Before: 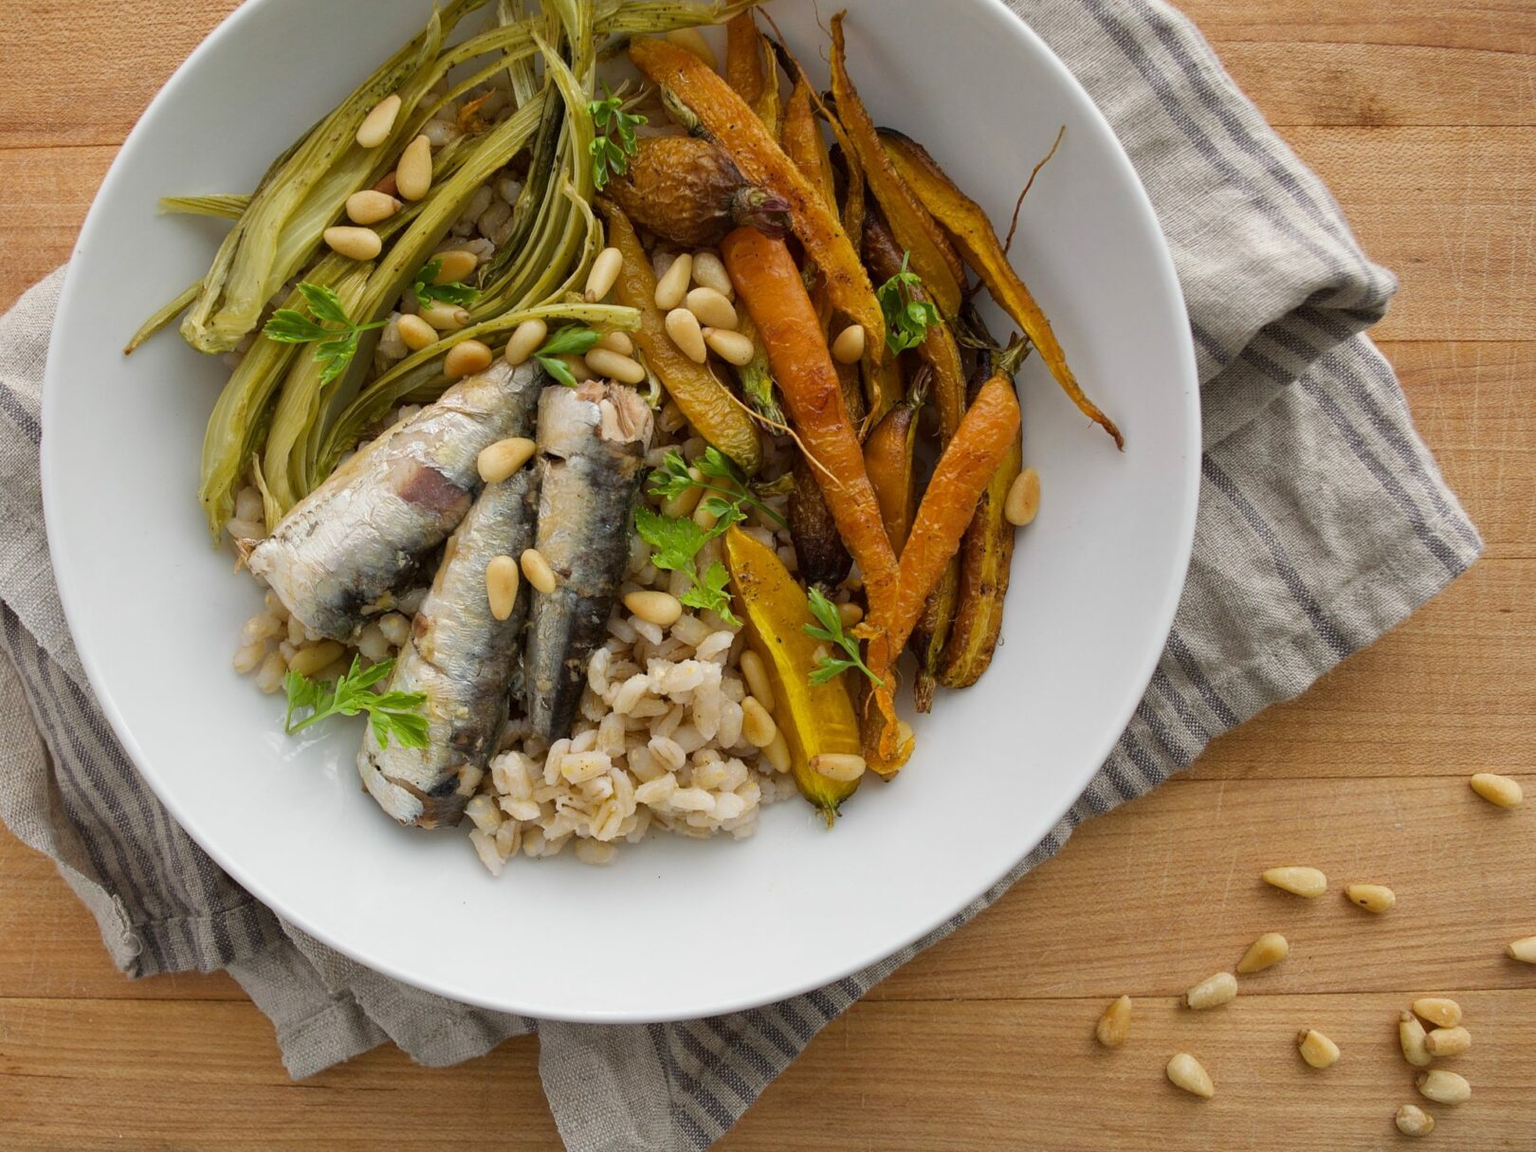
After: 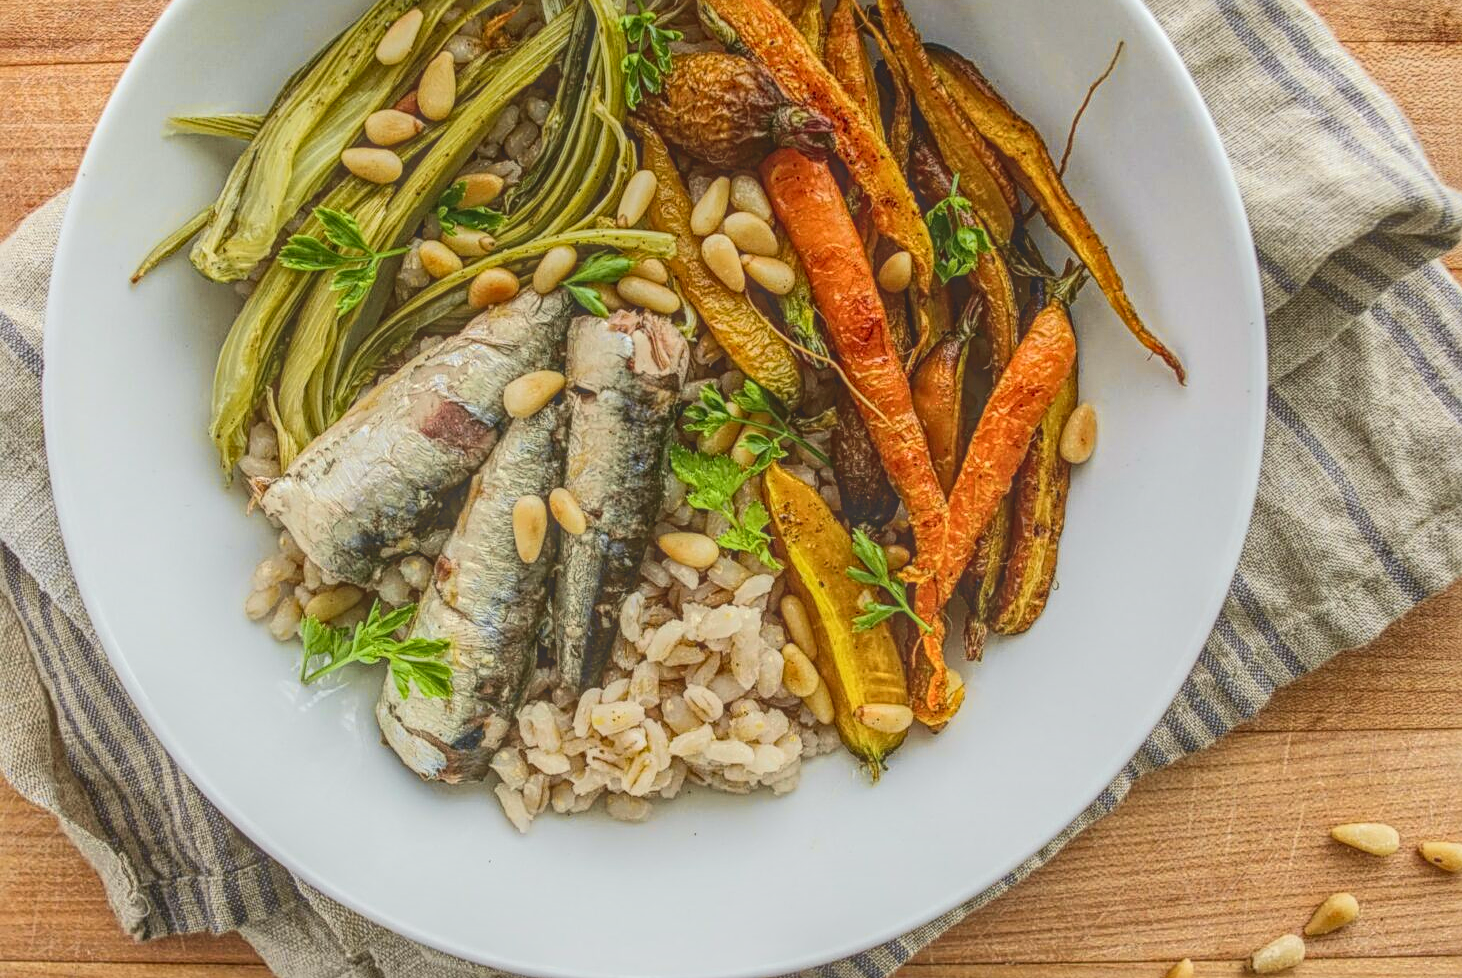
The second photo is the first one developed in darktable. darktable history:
local contrast: highlights 20%, shadows 30%, detail 200%, midtone range 0.2
sharpen: radius 4
tone curve: curves: ch0 [(0, 0.11) (0.181, 0.223) (0.405, 0.46) (0.456, 0.528) (0.634, 0.728) (0.877, 0.89) (0.984, 0.935)]; ch1 [(0, 0.052) (0.443, 0.43) (0.492, 0.485) (0.566, 0.579) (0.595, 0.625) (0.608, 0.654) (0.65, 0.708) (1, 0.961)]; ch2 [(0, 0) (0.33, 0.301) (0.421, 0.443) (0.447, 0.489) (0.495, 0.492) (0.537, 0.57) (0.586, 0.591) (0.663, 0.686) (1, 1)], color space Lab, independent channels, preserve colors none
crop: top 7.49%, right 9.717%, bottom 11.943%
